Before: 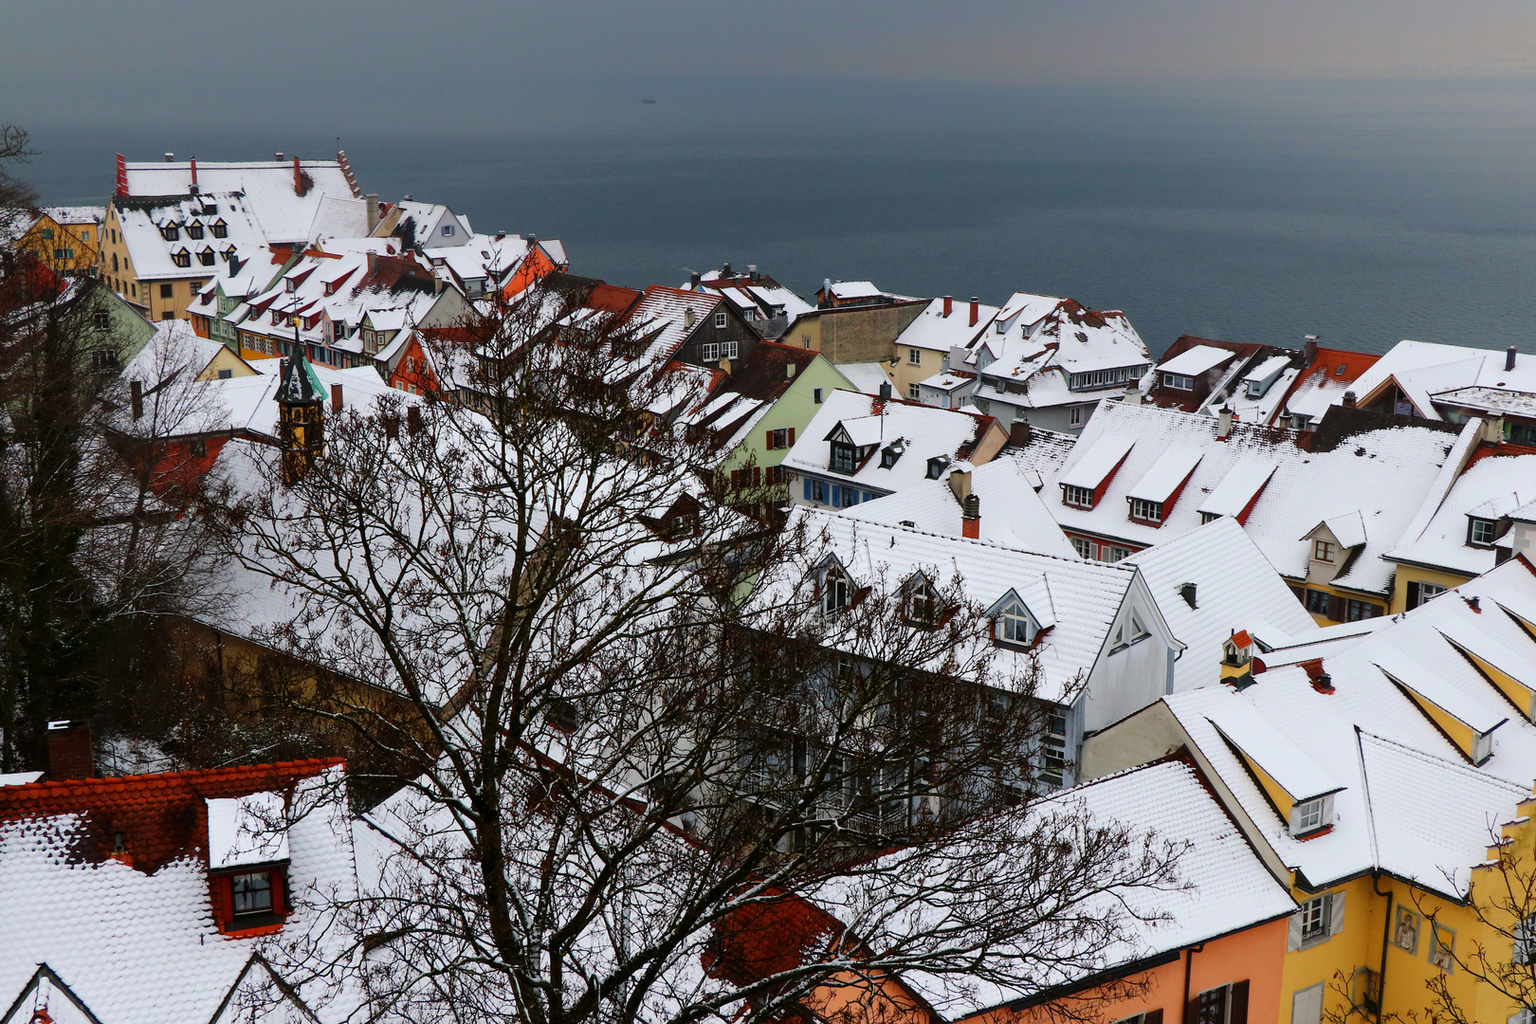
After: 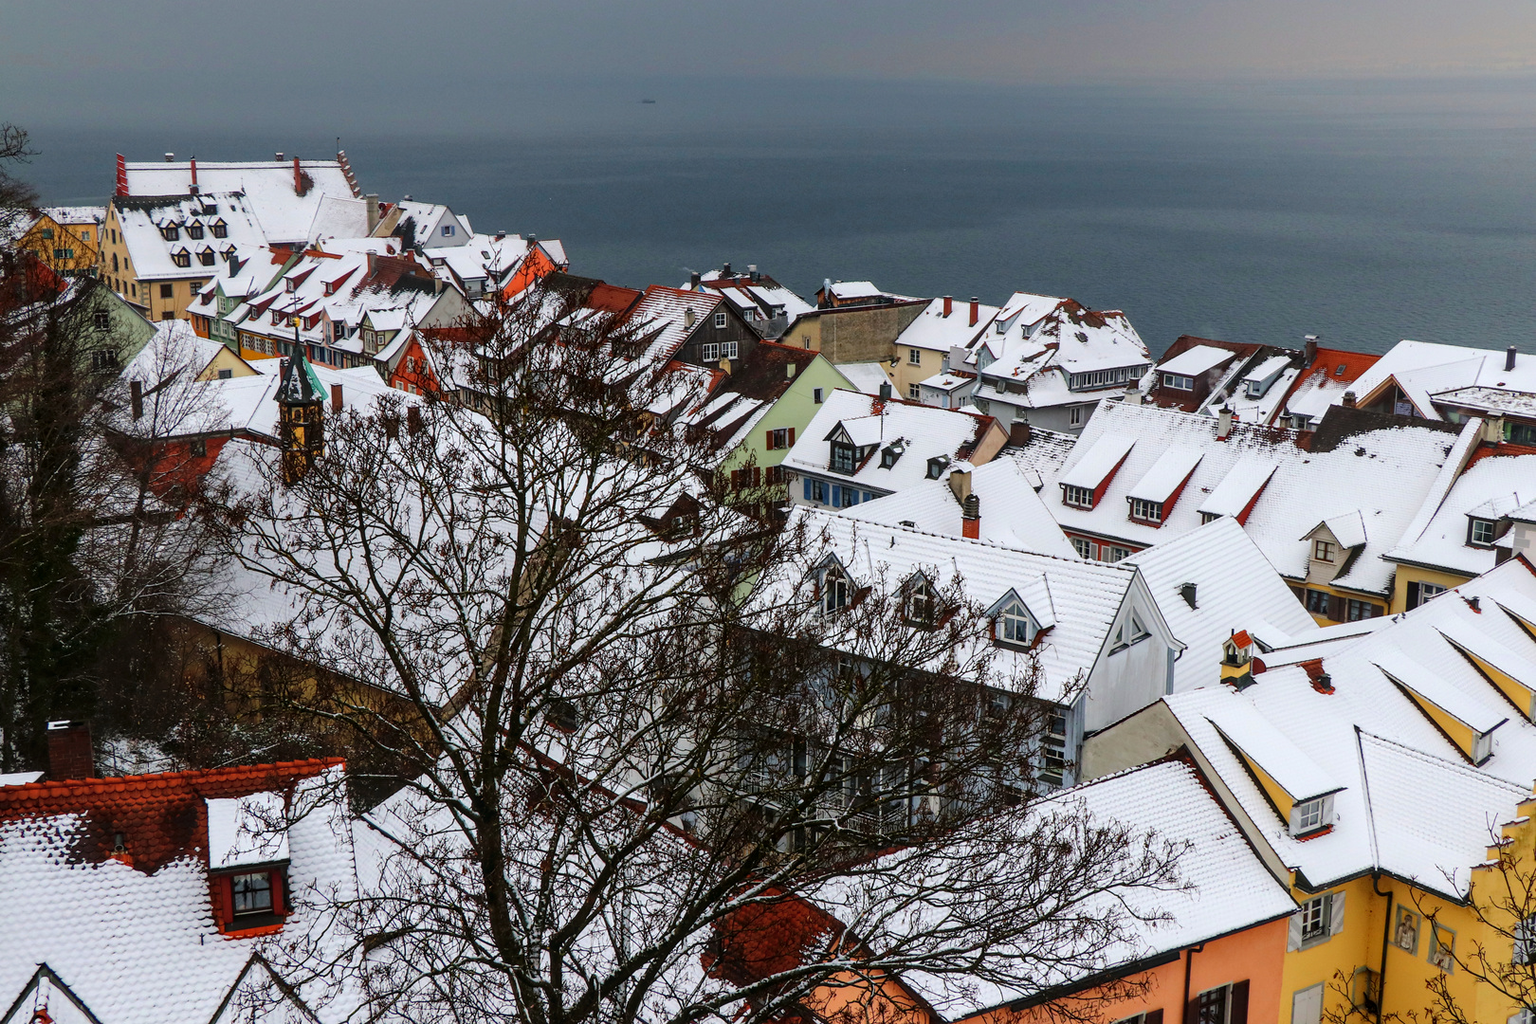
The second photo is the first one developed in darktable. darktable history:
local contrast: on, module defaults
exposure: exposure 0.128 EV
